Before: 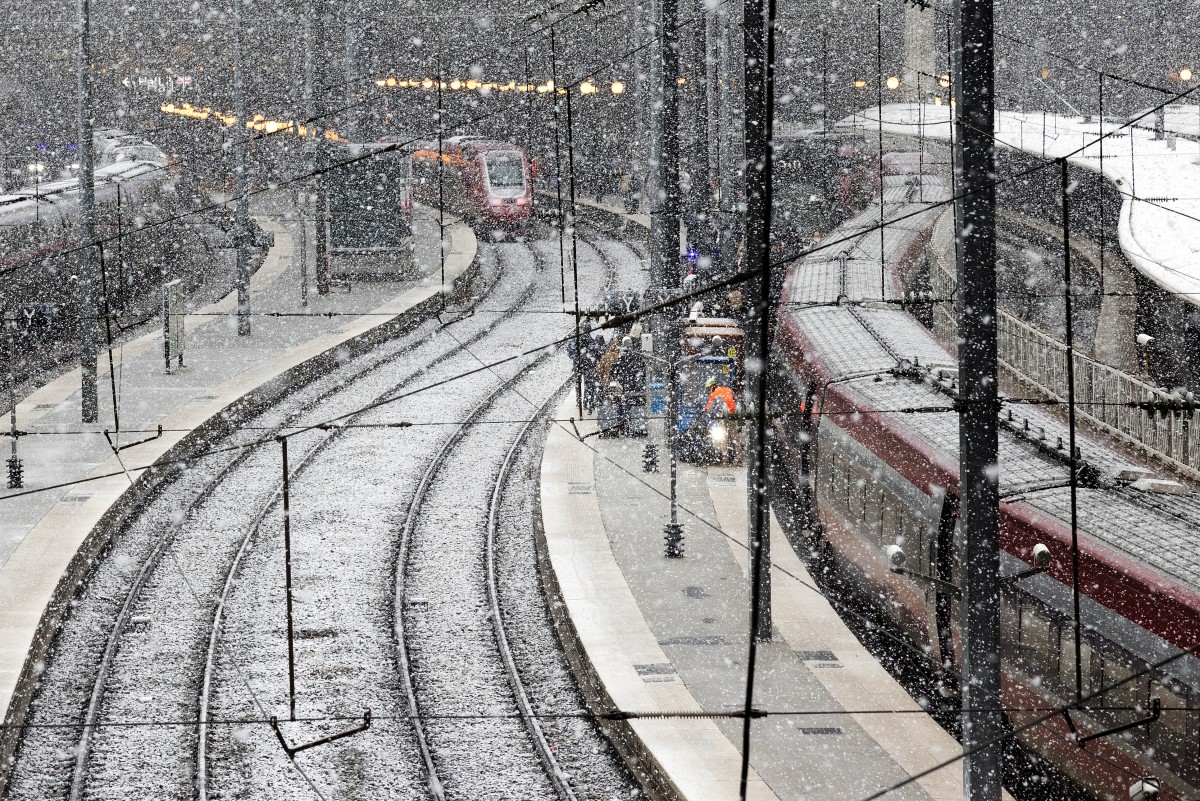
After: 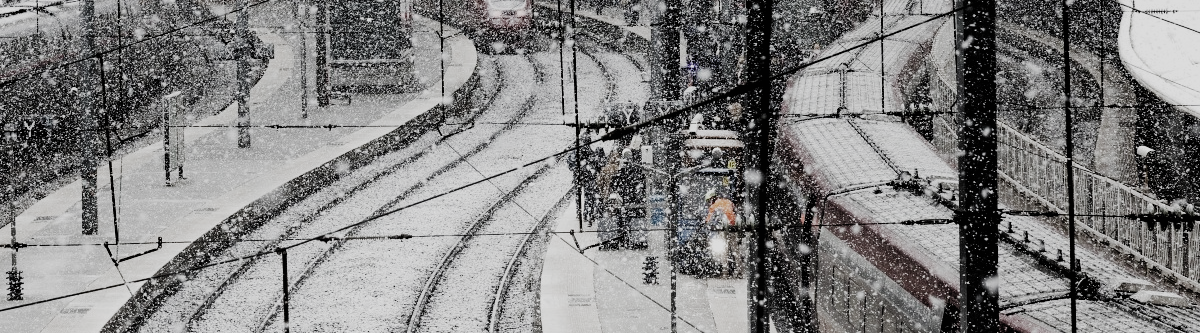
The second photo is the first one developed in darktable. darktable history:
filmic rgb: black relative exposure -5.05 EV, white relative exposure 3.96 EV, hardness 2.88, contrast 1.3, highlights saturation mix -30.7%, preserve chrominance no, color science v5 (2021), contrast in shadows safe, contrast in highlights safe
tone equalizer: edges refinement/feathering 500, mask exposure compensation -1.57 EV, preserve details no
crop and rotate: top 23.606%, bottom 34.74%
